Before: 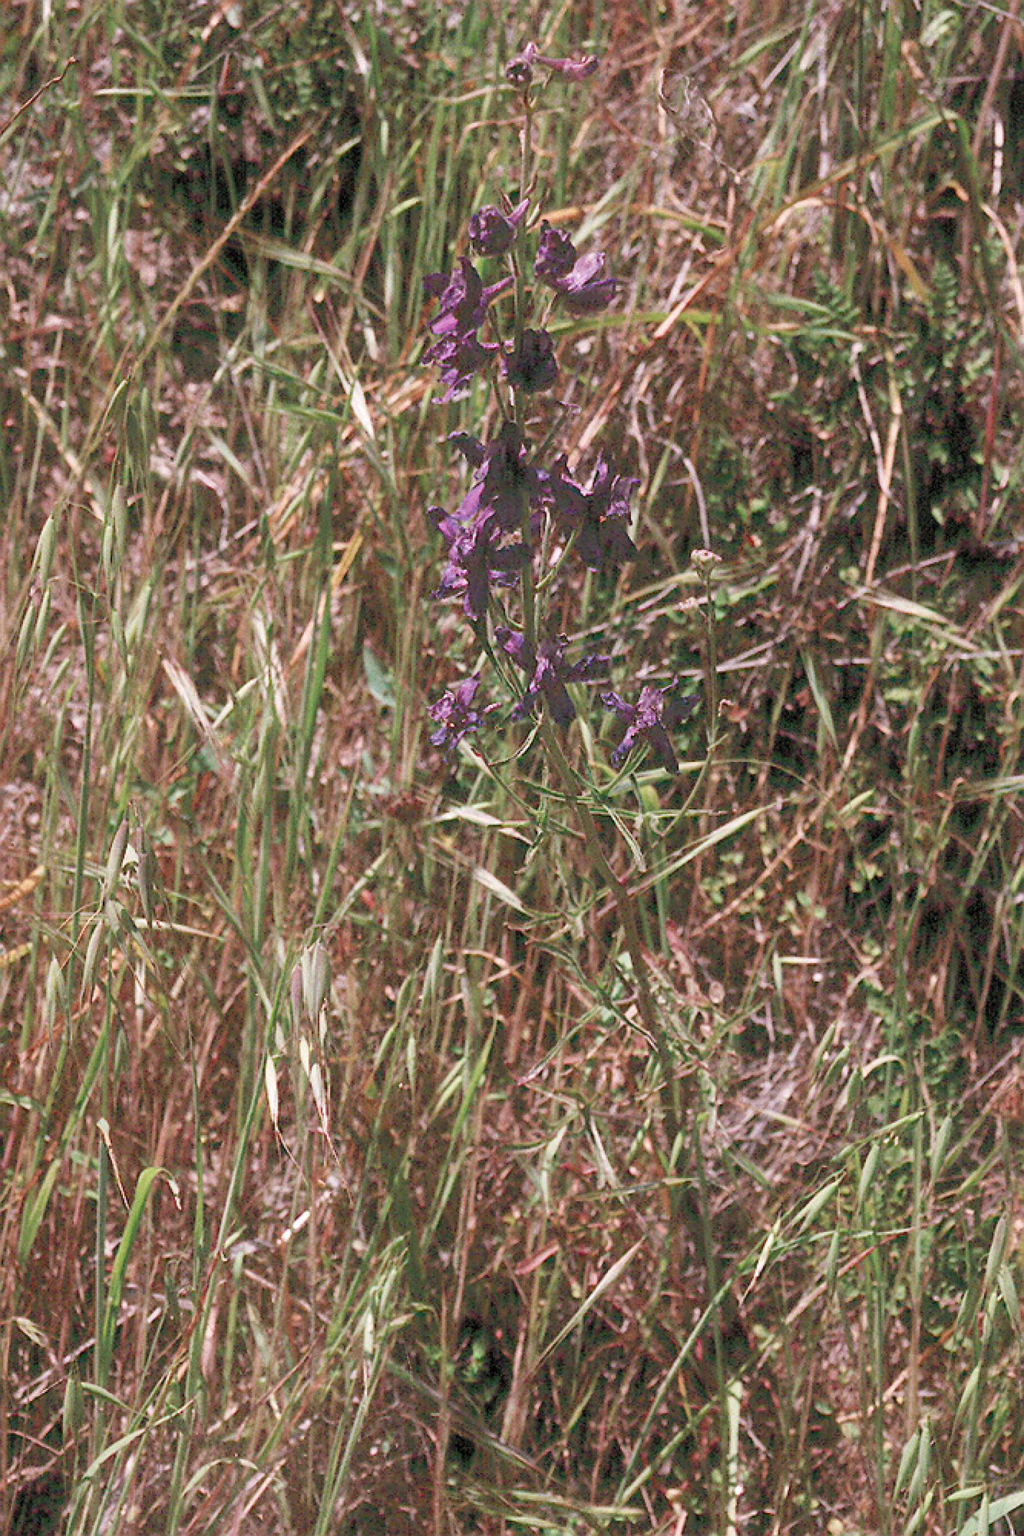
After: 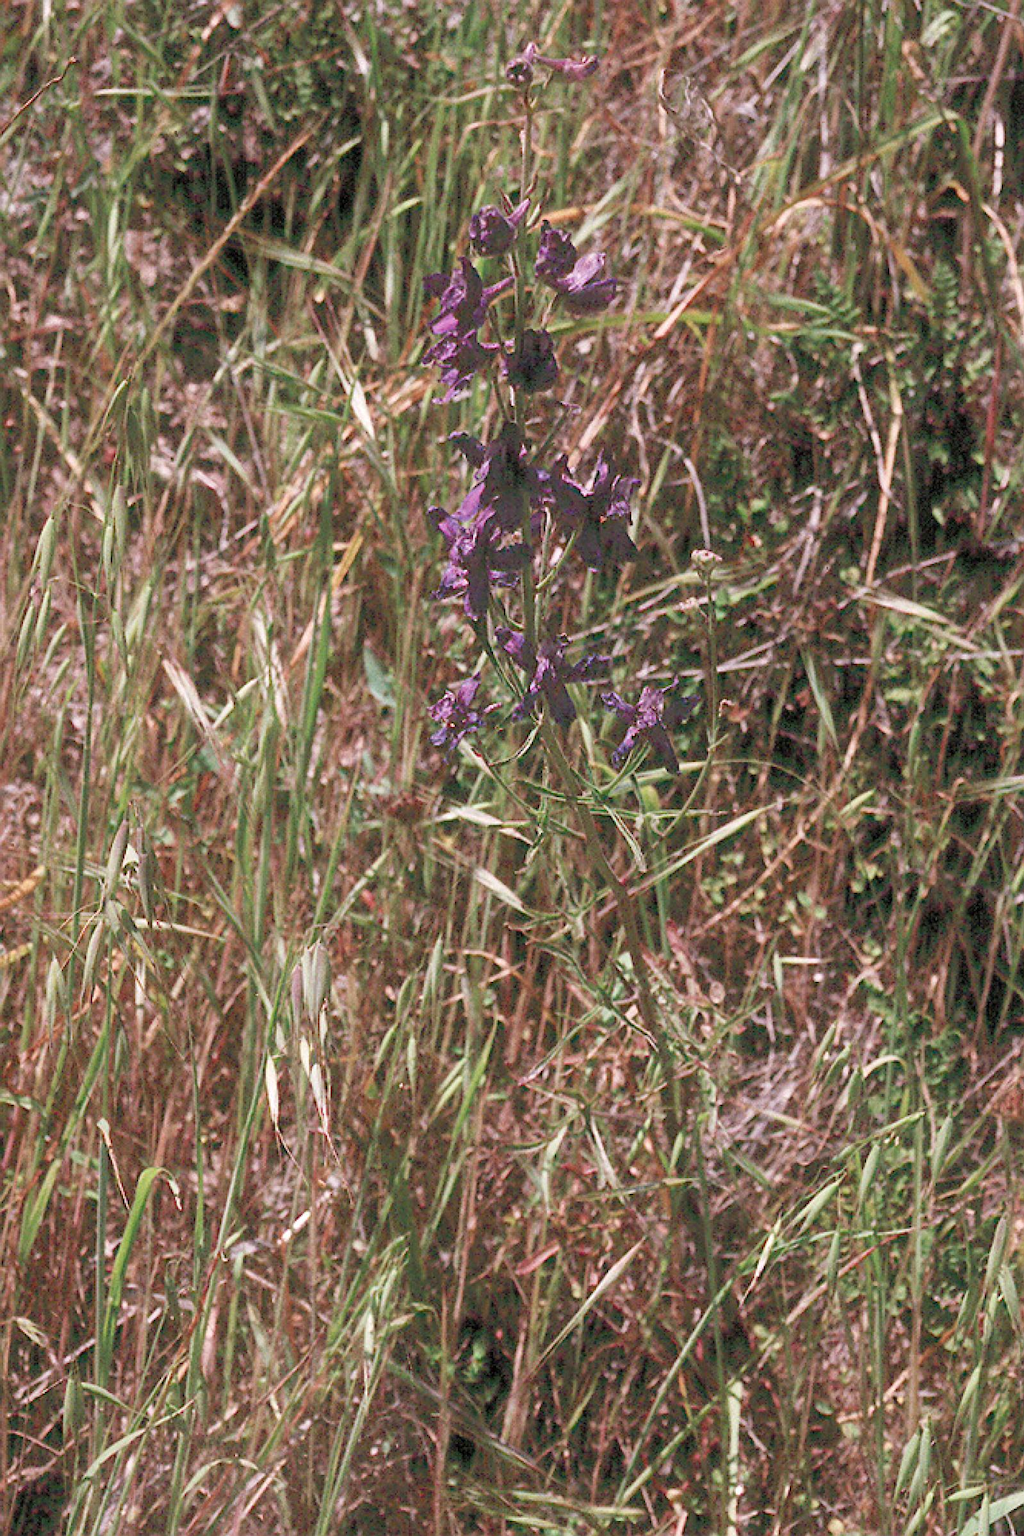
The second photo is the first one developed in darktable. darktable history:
levels: levels [0, 0.498, 0.996]
